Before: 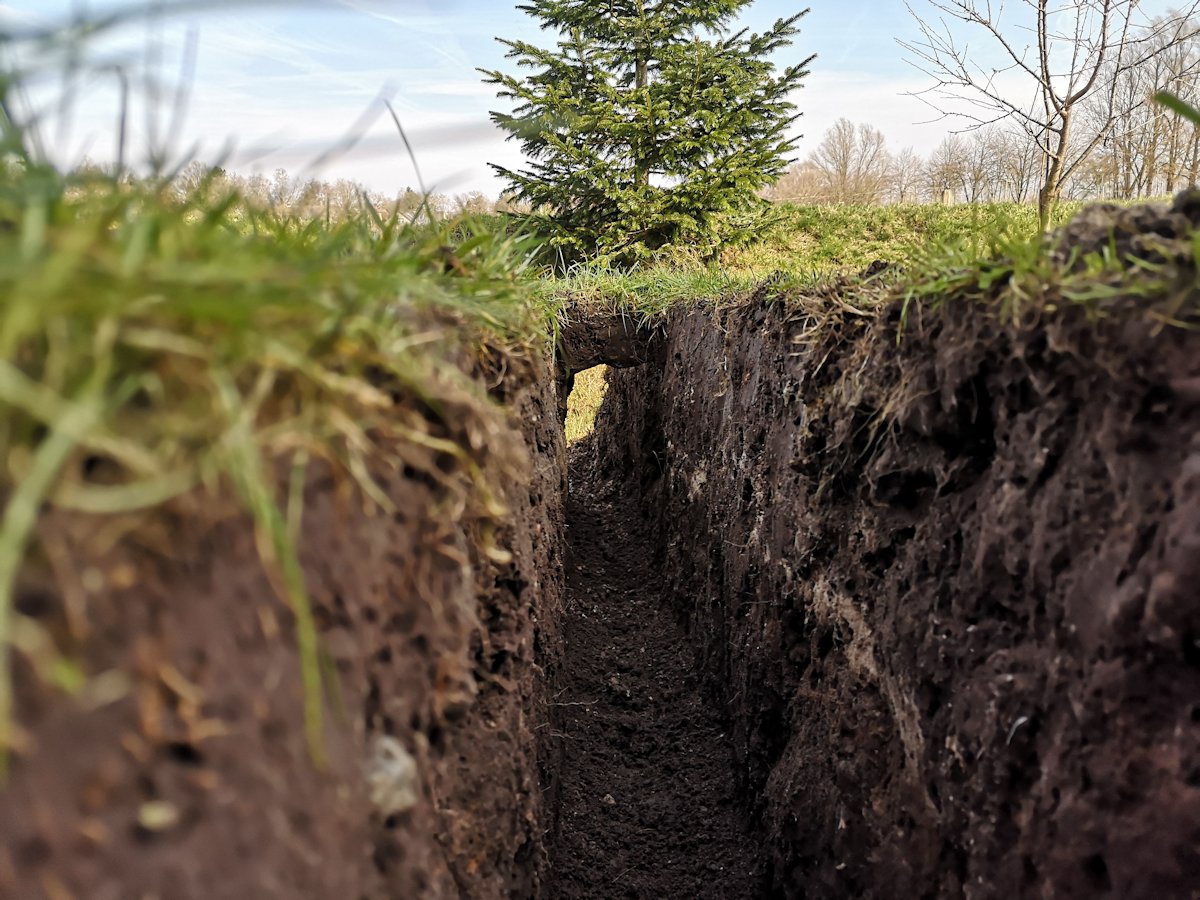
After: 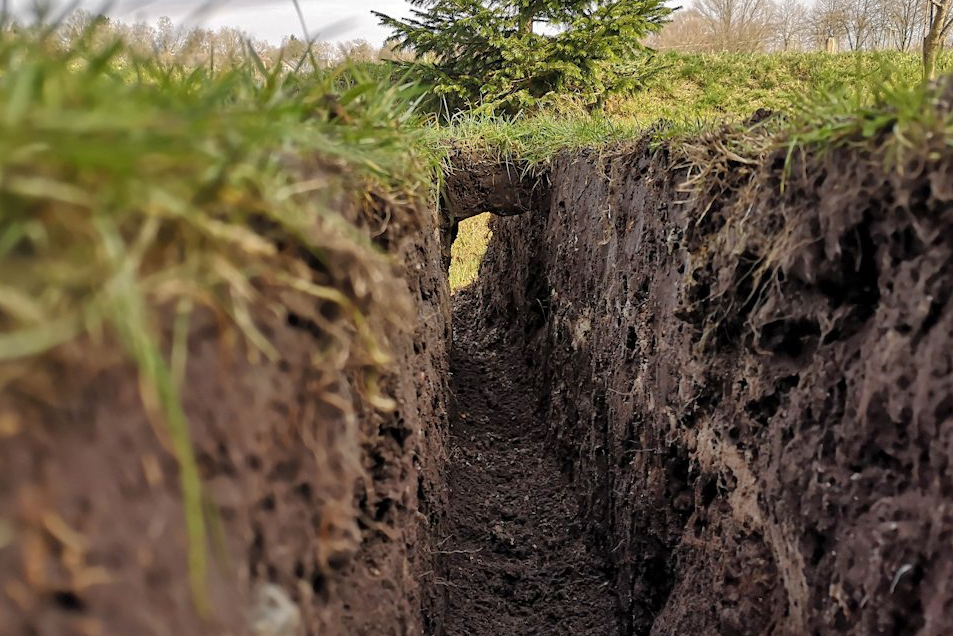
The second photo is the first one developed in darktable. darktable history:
shadows and highlights: on, module defaults
crop: left 9.712%, top 16.928%, right 10.845%, bottom 12.332%
